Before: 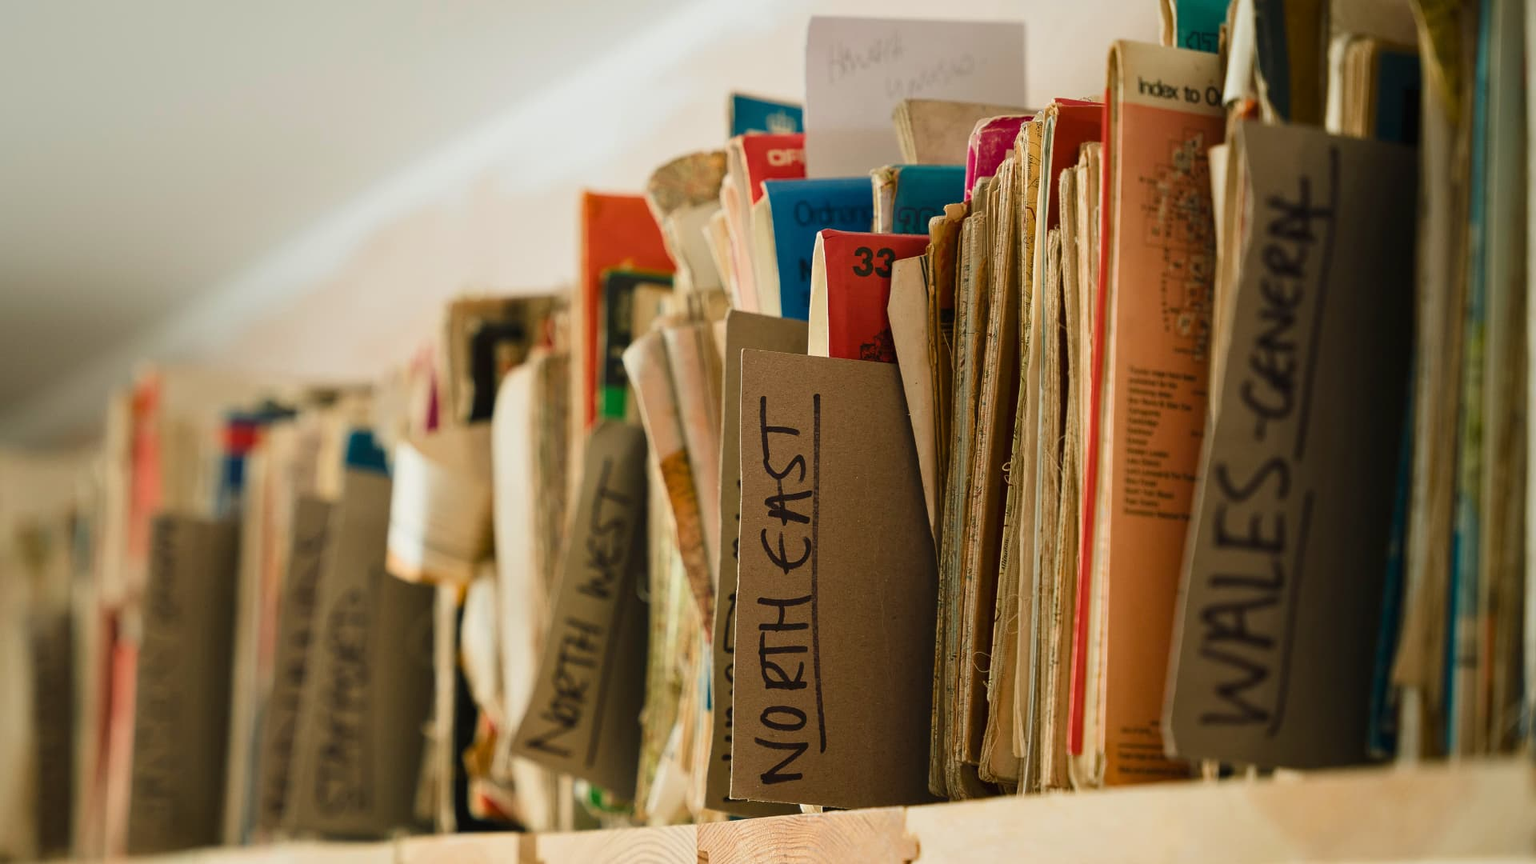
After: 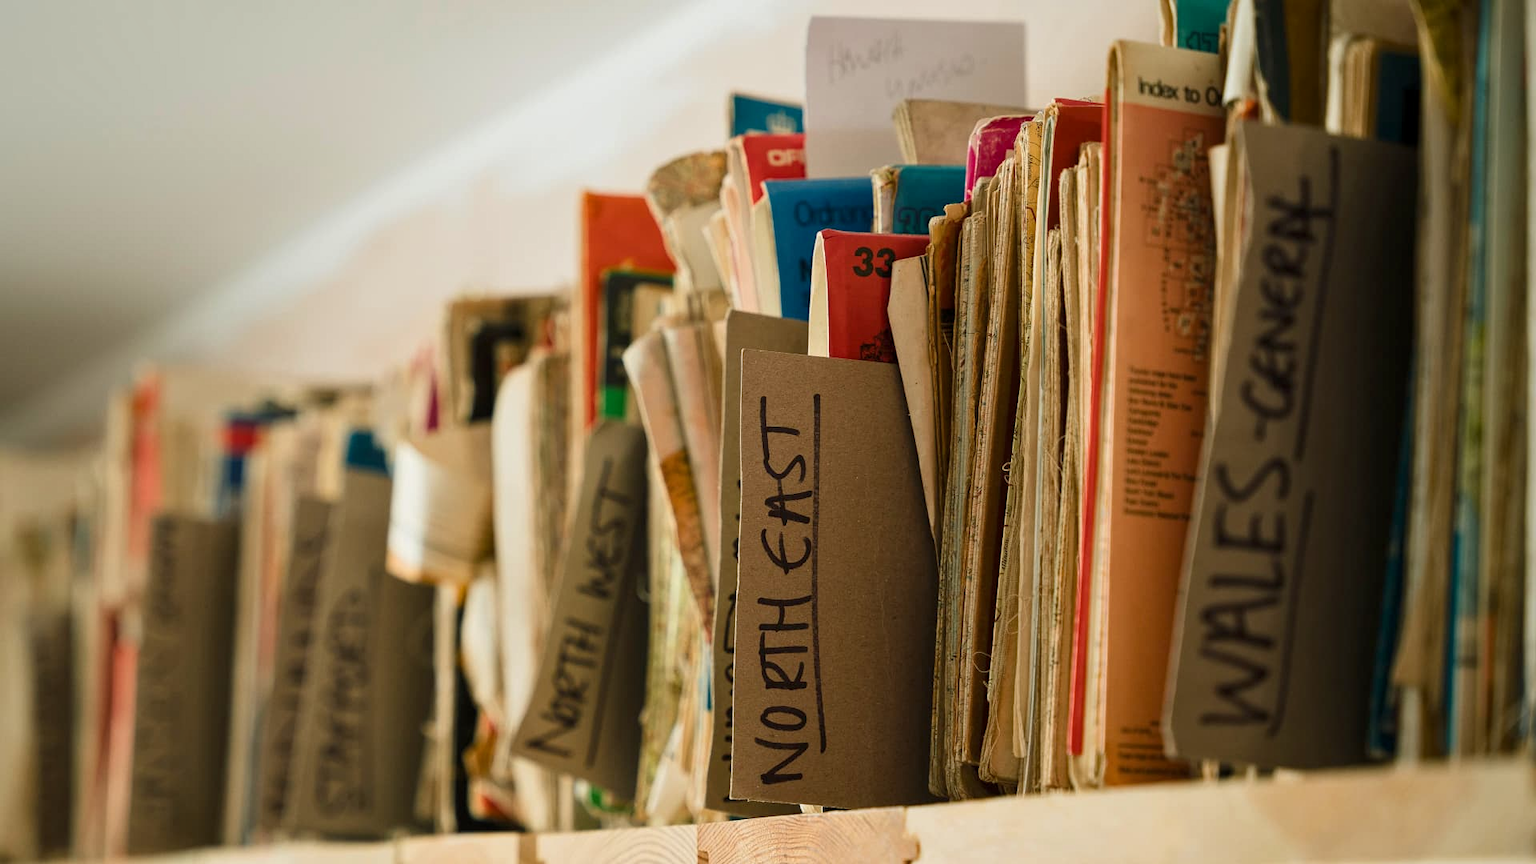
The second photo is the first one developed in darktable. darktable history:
base curve: exposure shift 0, preserve colors none
white balance: red 1, blue 1
local contrast: highlights 100%, shadows 100%, detail 120%, midtone range 0.2
